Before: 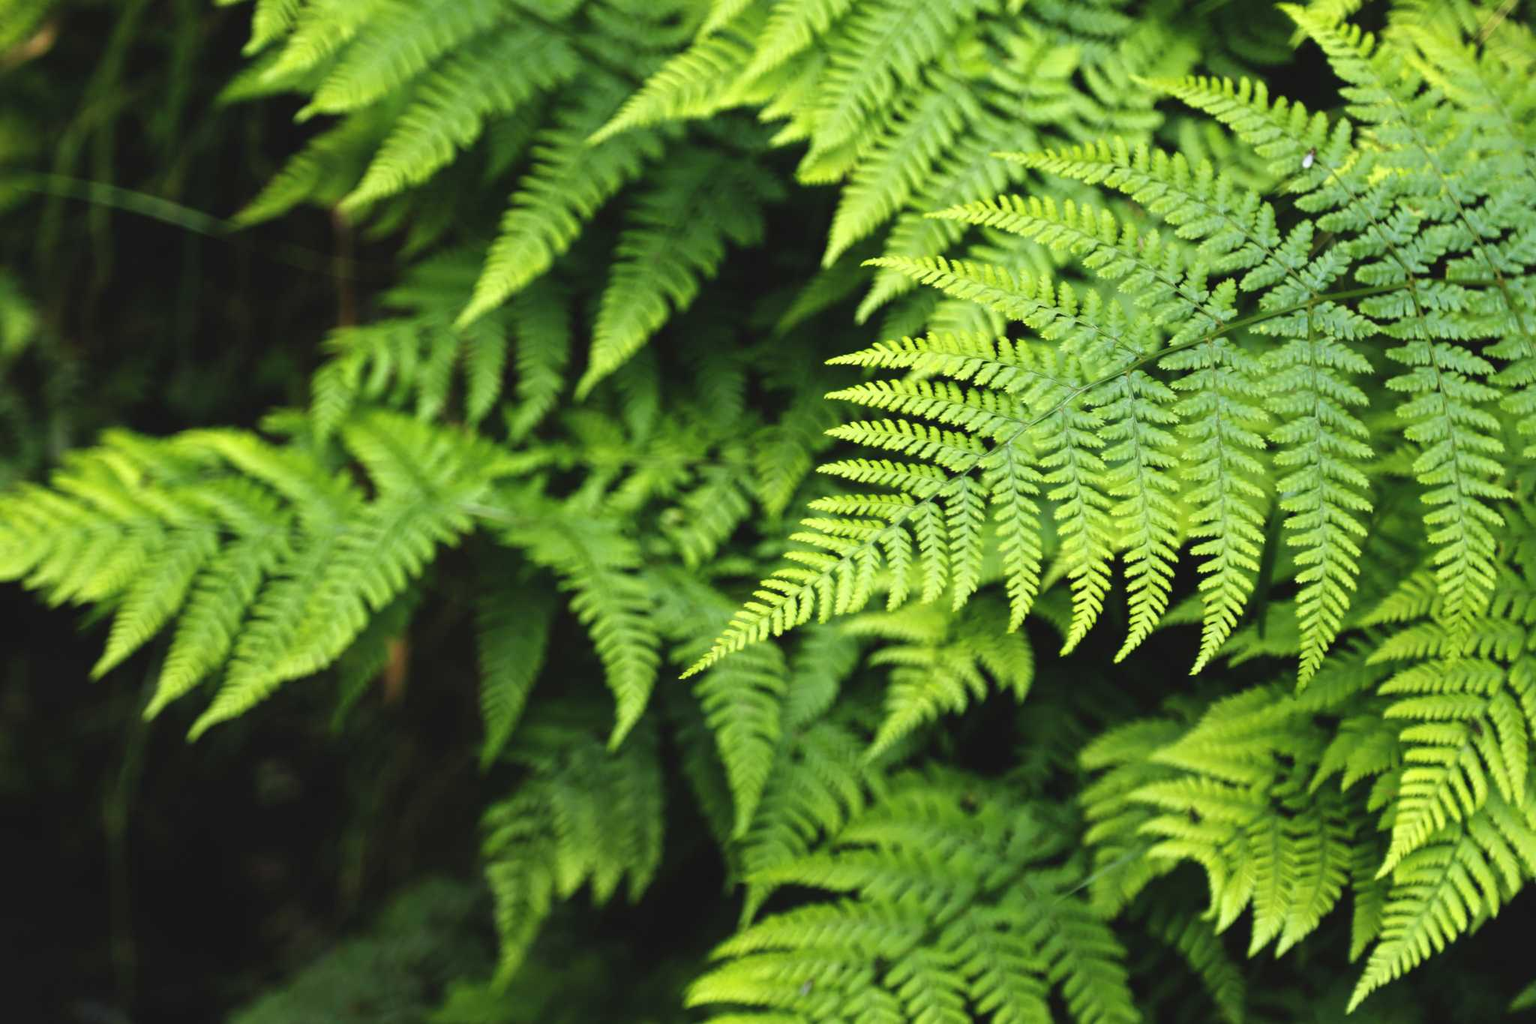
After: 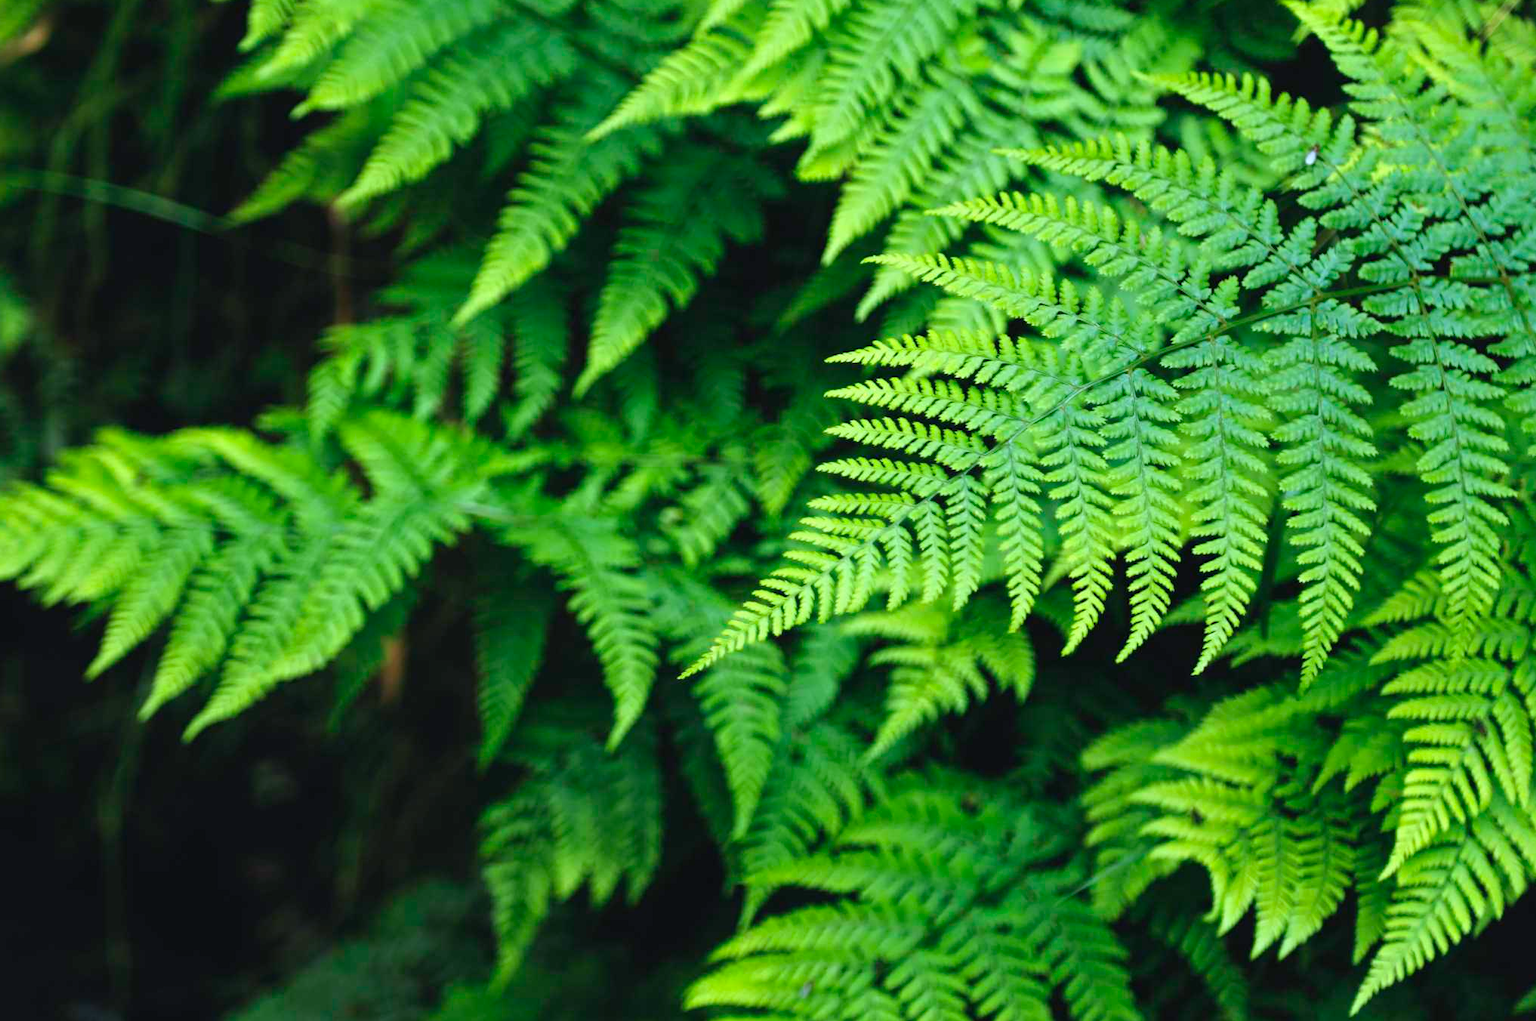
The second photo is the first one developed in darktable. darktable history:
crop: left 0.434%, top 0.485%, right 0.244%, bottom 0.386%
white balance: red 0.926, green 1.003, blue 1.133
